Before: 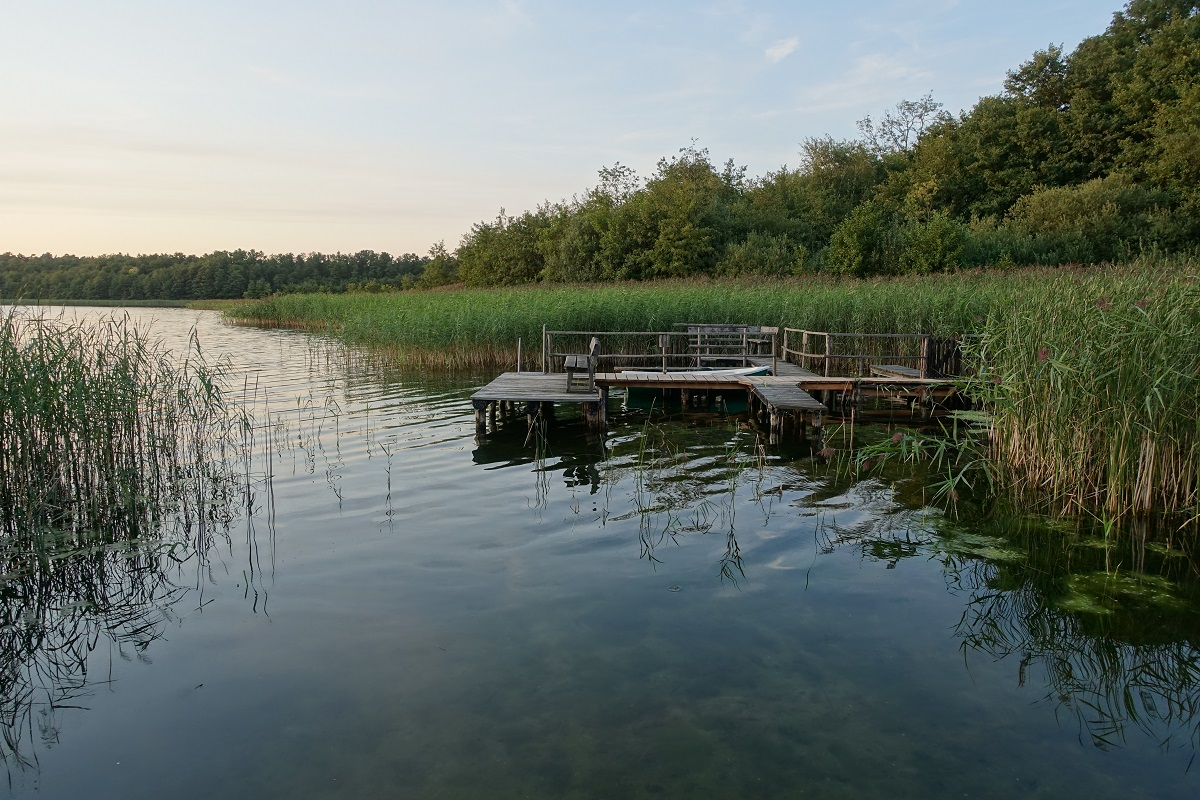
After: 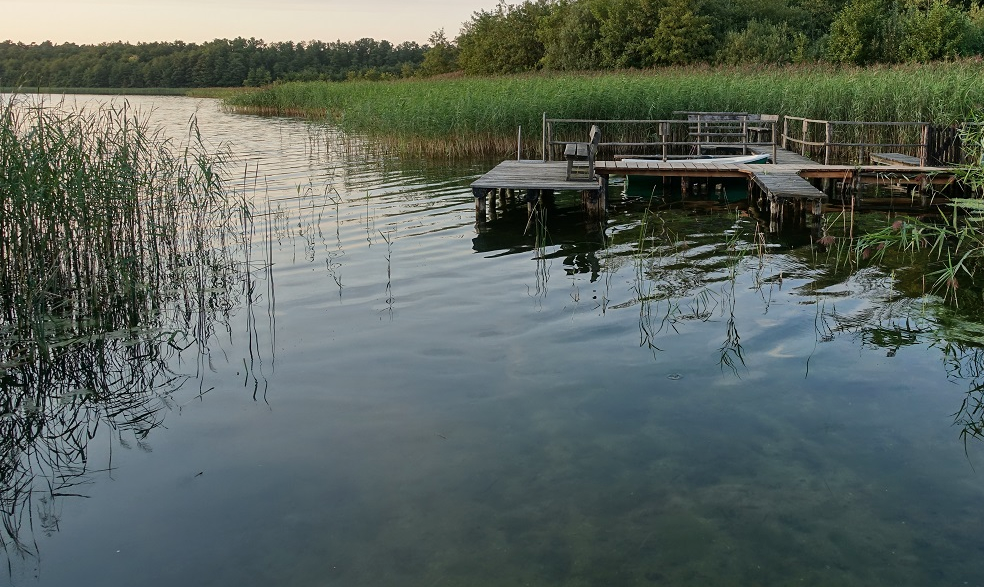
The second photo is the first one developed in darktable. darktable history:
crop: top 26.531%, right 17.959%
shadows and highlights: radius 264.75, soften with gaussian
